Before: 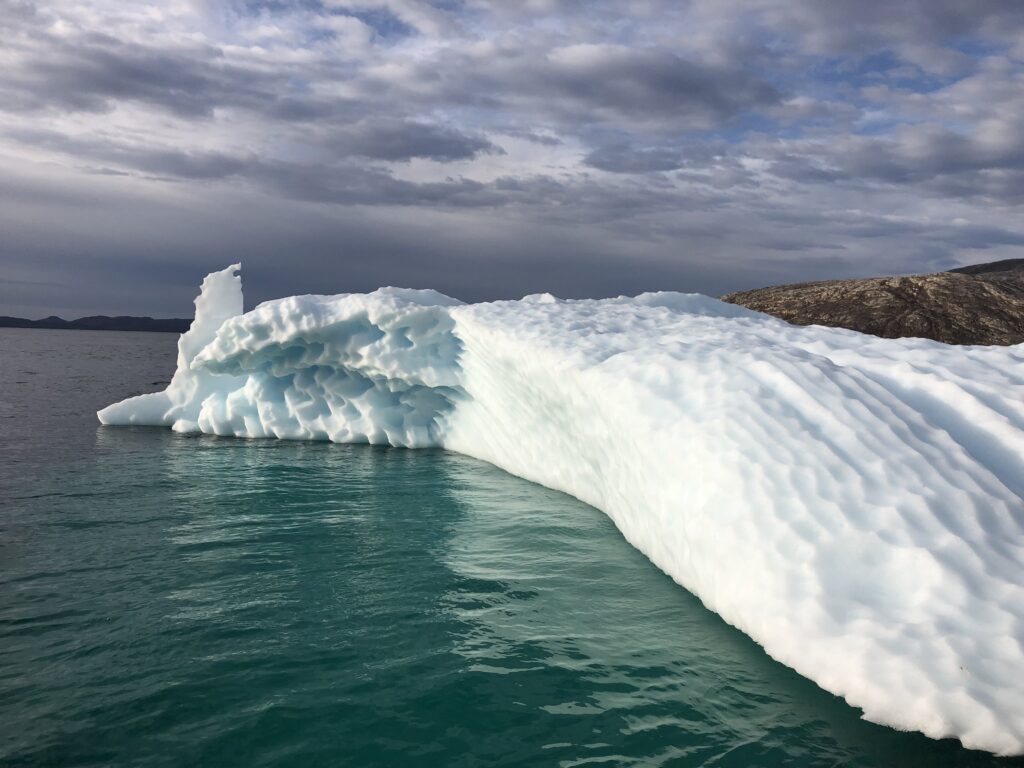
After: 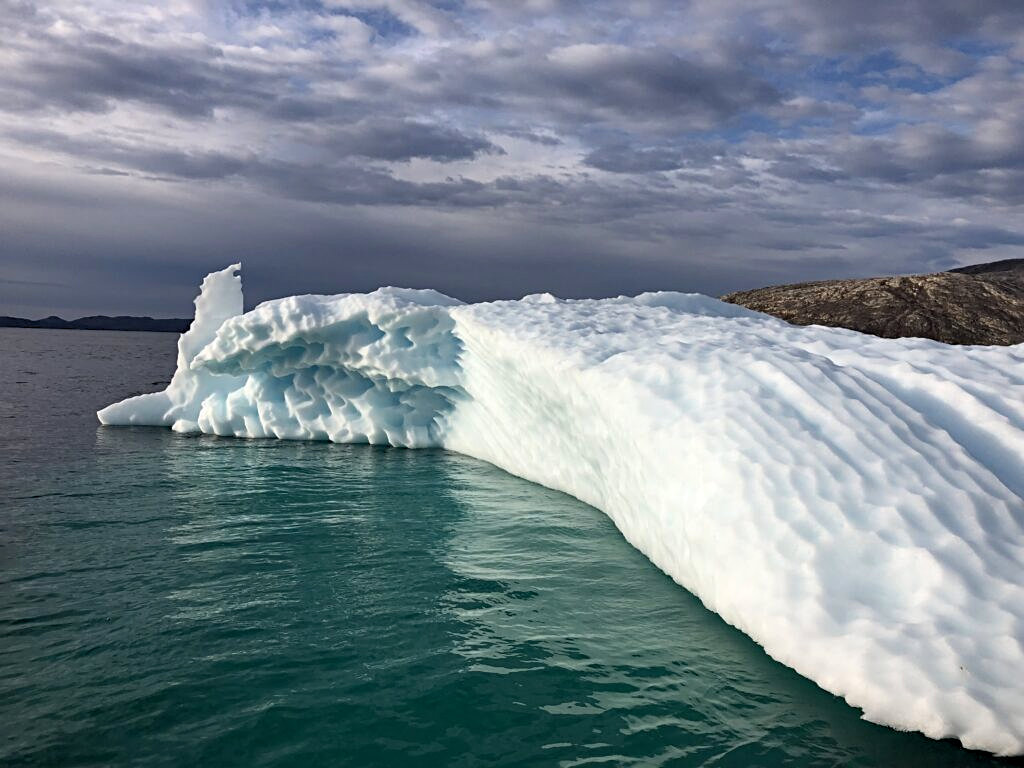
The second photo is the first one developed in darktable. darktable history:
levels: levels [0.016, 0.5, 0.996]
haze removal: compatibility mode true, adaptive false
tone equalizer: smoothing diameter 24.81%, edges refinement/feathering 8.56, preserve details guided filter
sharpen: radius 2.507, amount 0.331
